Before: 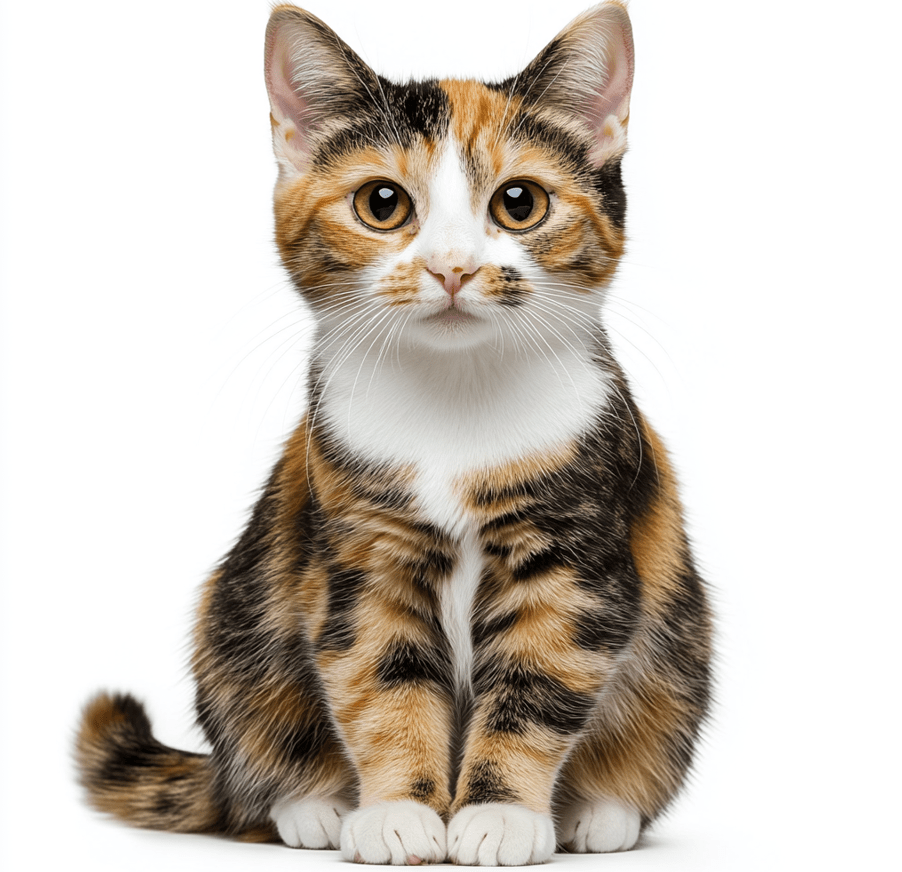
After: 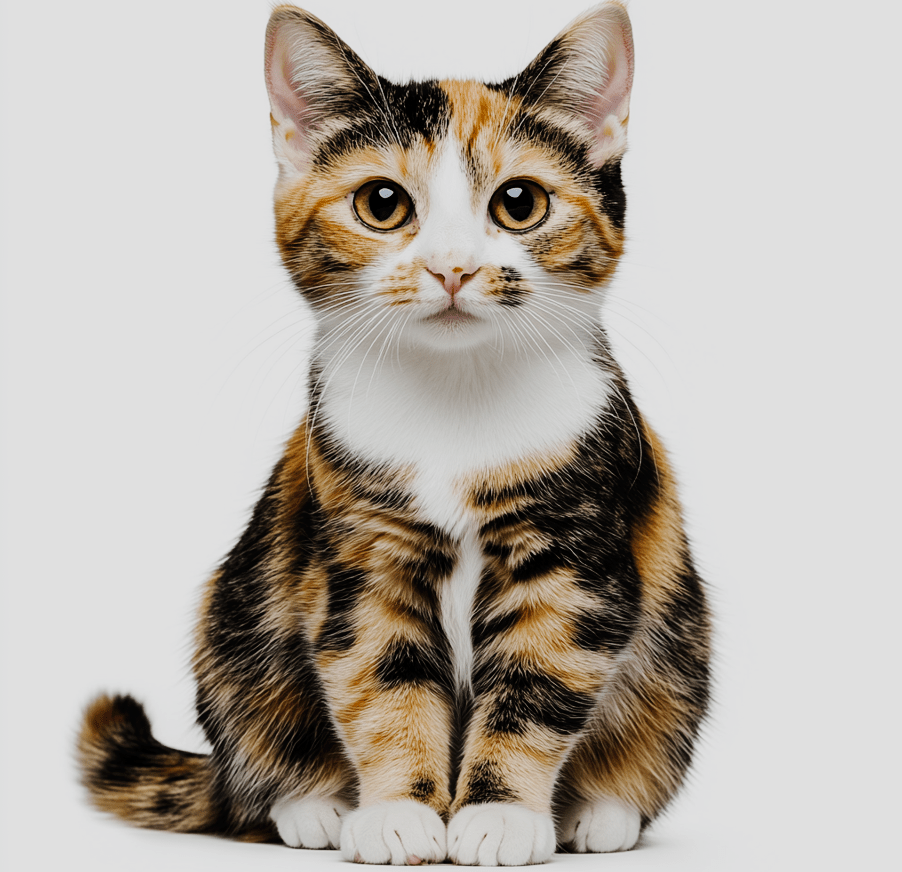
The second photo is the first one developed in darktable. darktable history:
tone curve: curves: ch0 [(0, 0) (0.003, 0.012) (0.011, 0.014) (0.025, 0.02) (0.044, 0.034) (0.069, 0.047) (0.1, 0.063) (0.136, 0.086) (0.177, 0.131) (0.224, 0.183) (0.277, 0.243) (0.335, 0.317) (0.399, 0.403) (0.468, 0.488) (0.543, 0.573) (0.623, 0.649) (0.709, 0.718) (0.801, 0.795) (0.898, 0.872) (1, 1)], preserve colors none
filmic rgb: middle gray luminance 21.73%, black relative exposure -14 EV, white relative exposure 2.96 EV, threshold 6 EV, target black luminance 0%, hardness 8.81, latitude 59.69%, contrast 1.208, highlights saturation mix 5%, shadows ↔ highlights balance 41.6%, add noise in highlights 0, color science v3 (2019), use custom middle-gray values true, iterations of high-quality reconstruction 0, contrast in highlights soft, enable highlight reconstruction true
